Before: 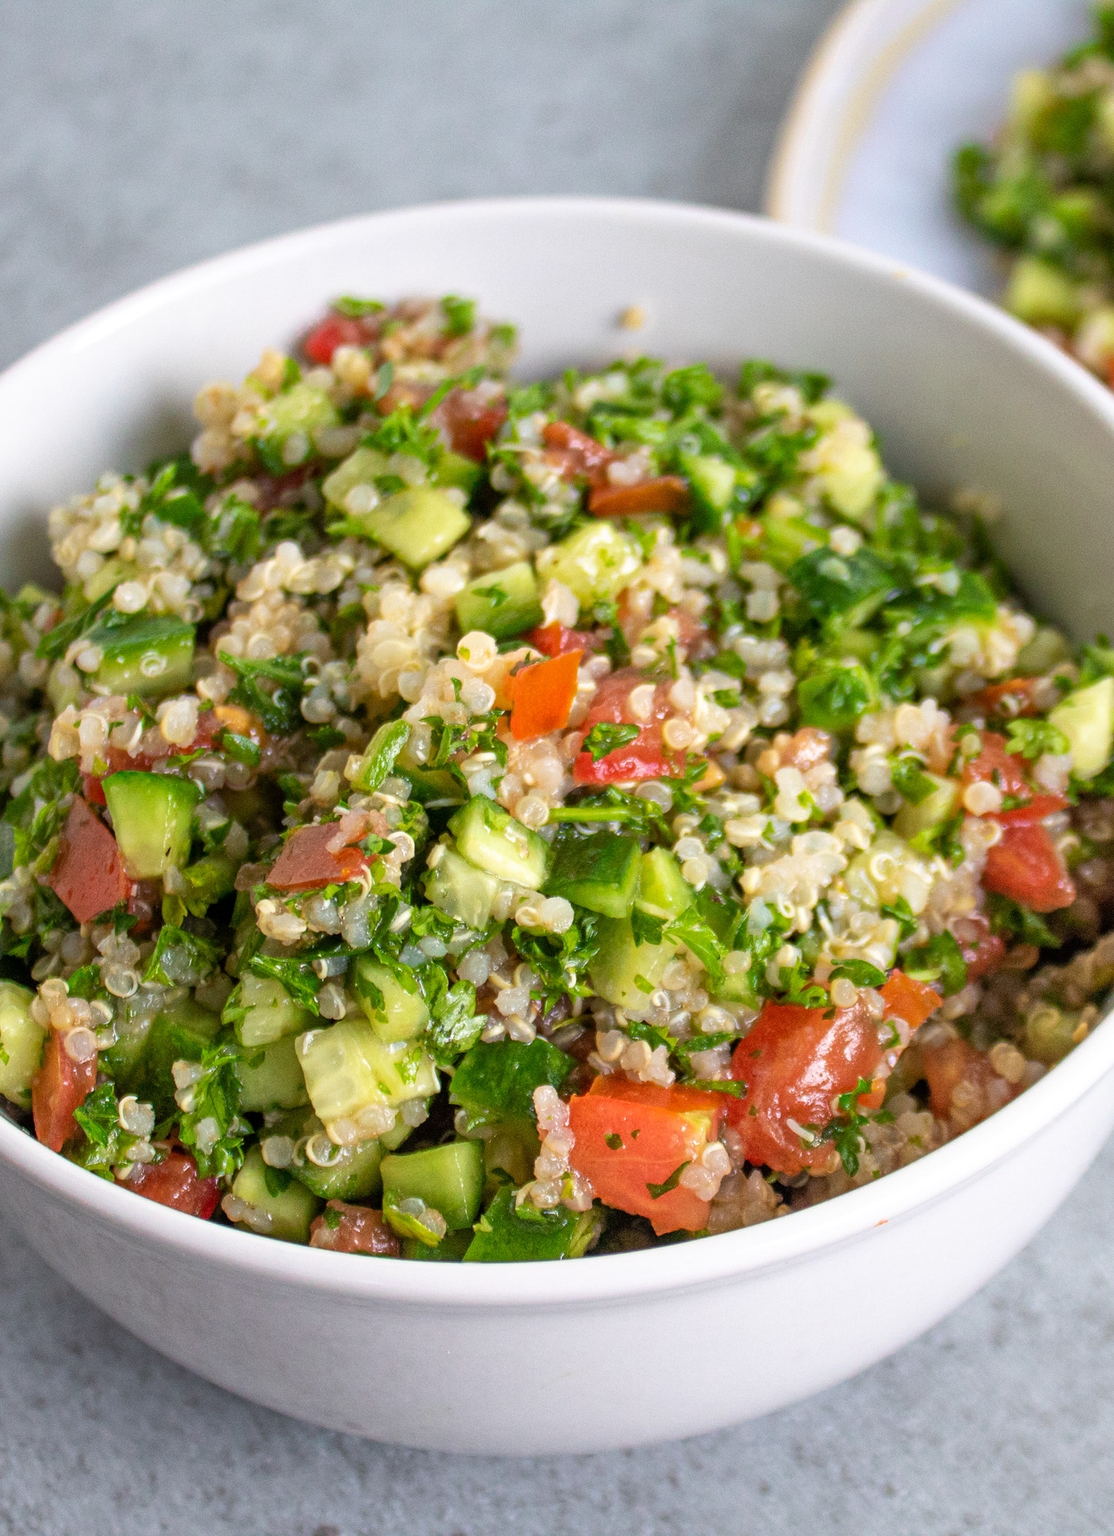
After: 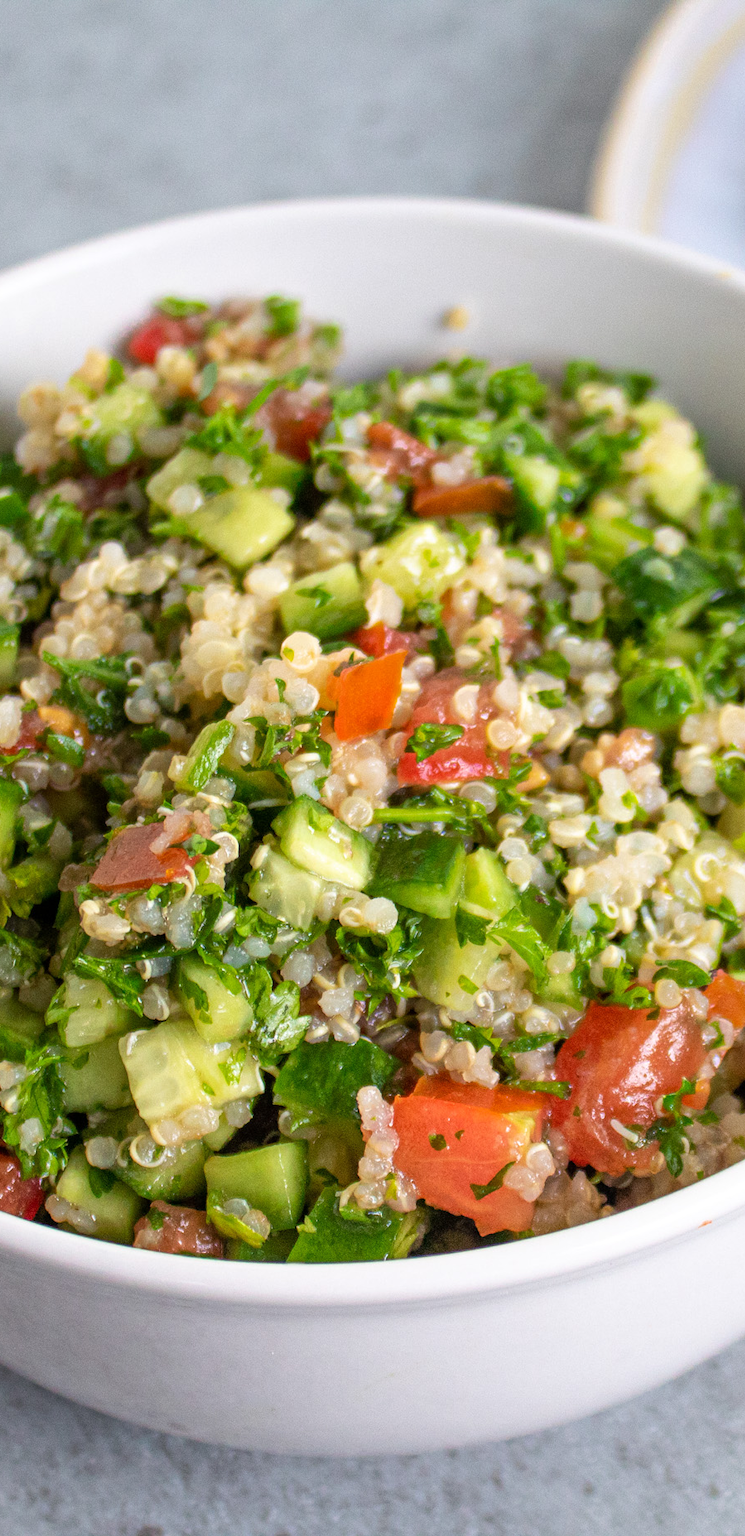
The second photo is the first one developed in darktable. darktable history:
exposure: compensate exposure bias true, compensate highlight preservation false
crop and rotate: left 15.827%, right 17.306%
